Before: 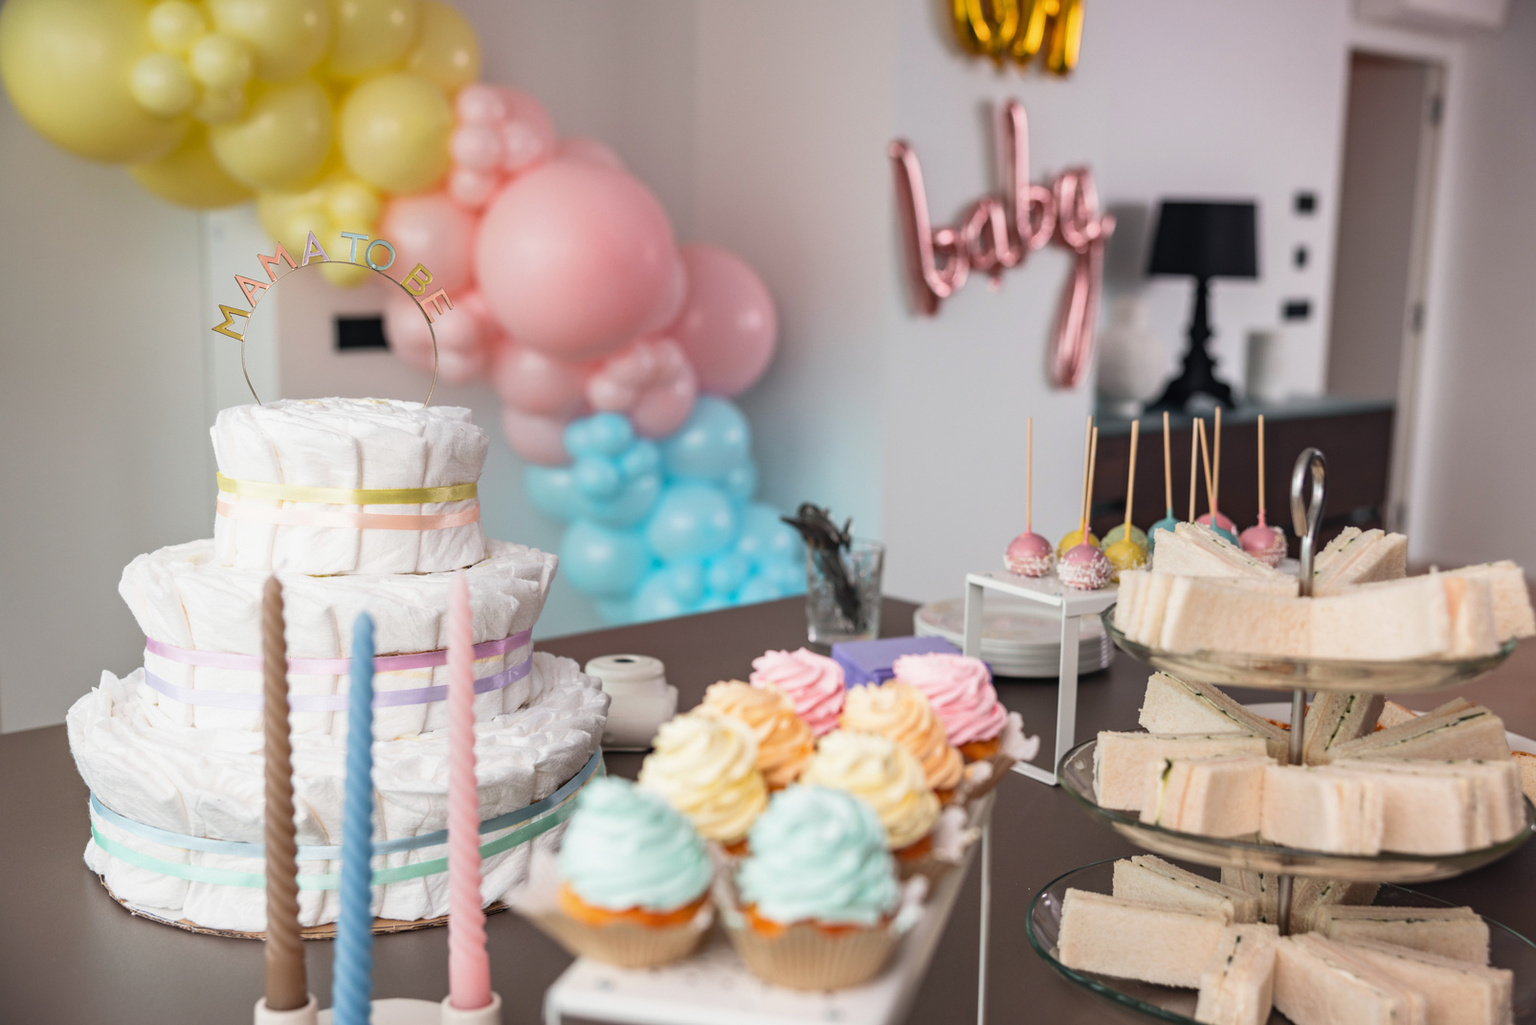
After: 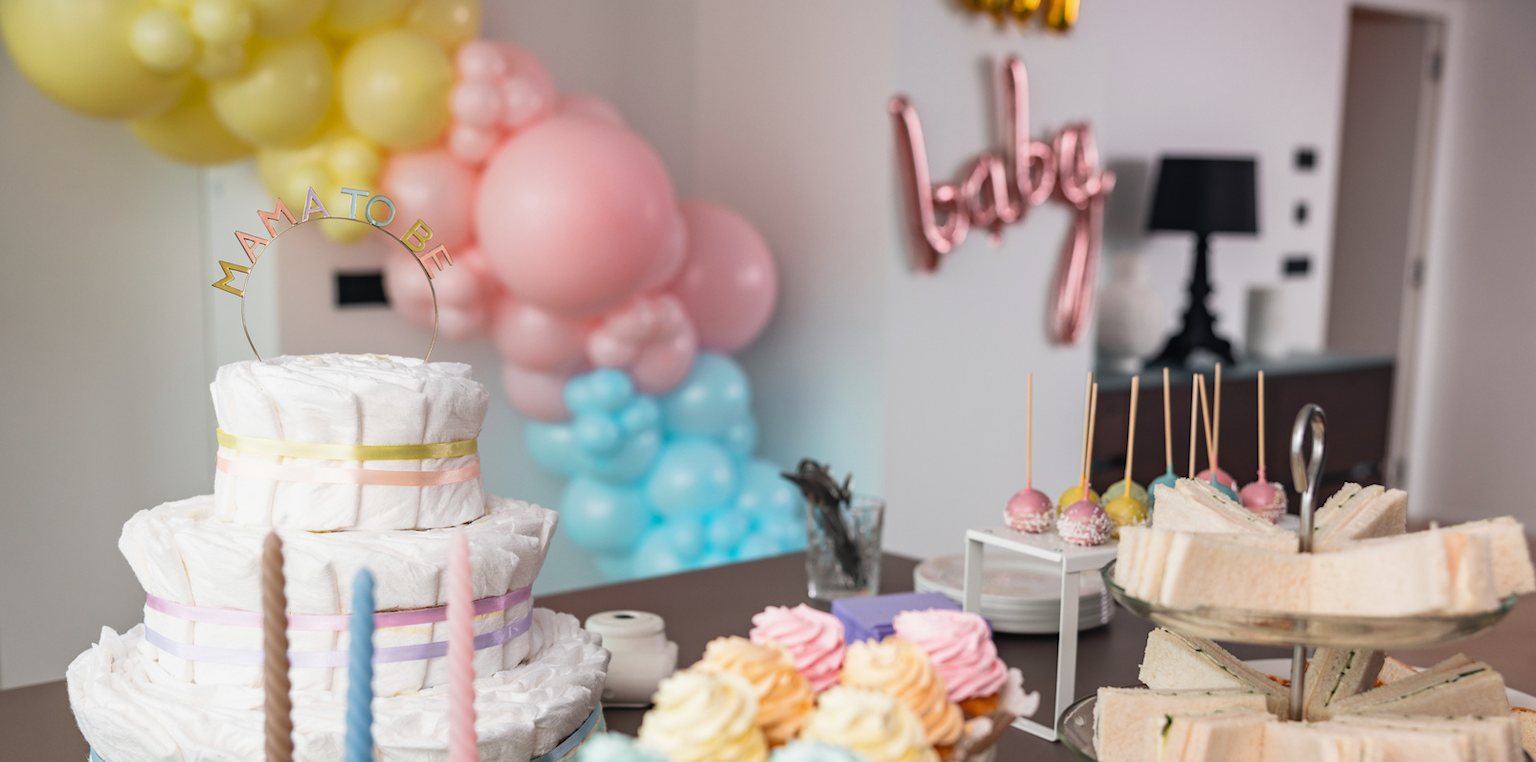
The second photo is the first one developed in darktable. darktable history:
crop: top 4.355%, bottom 21.208%
